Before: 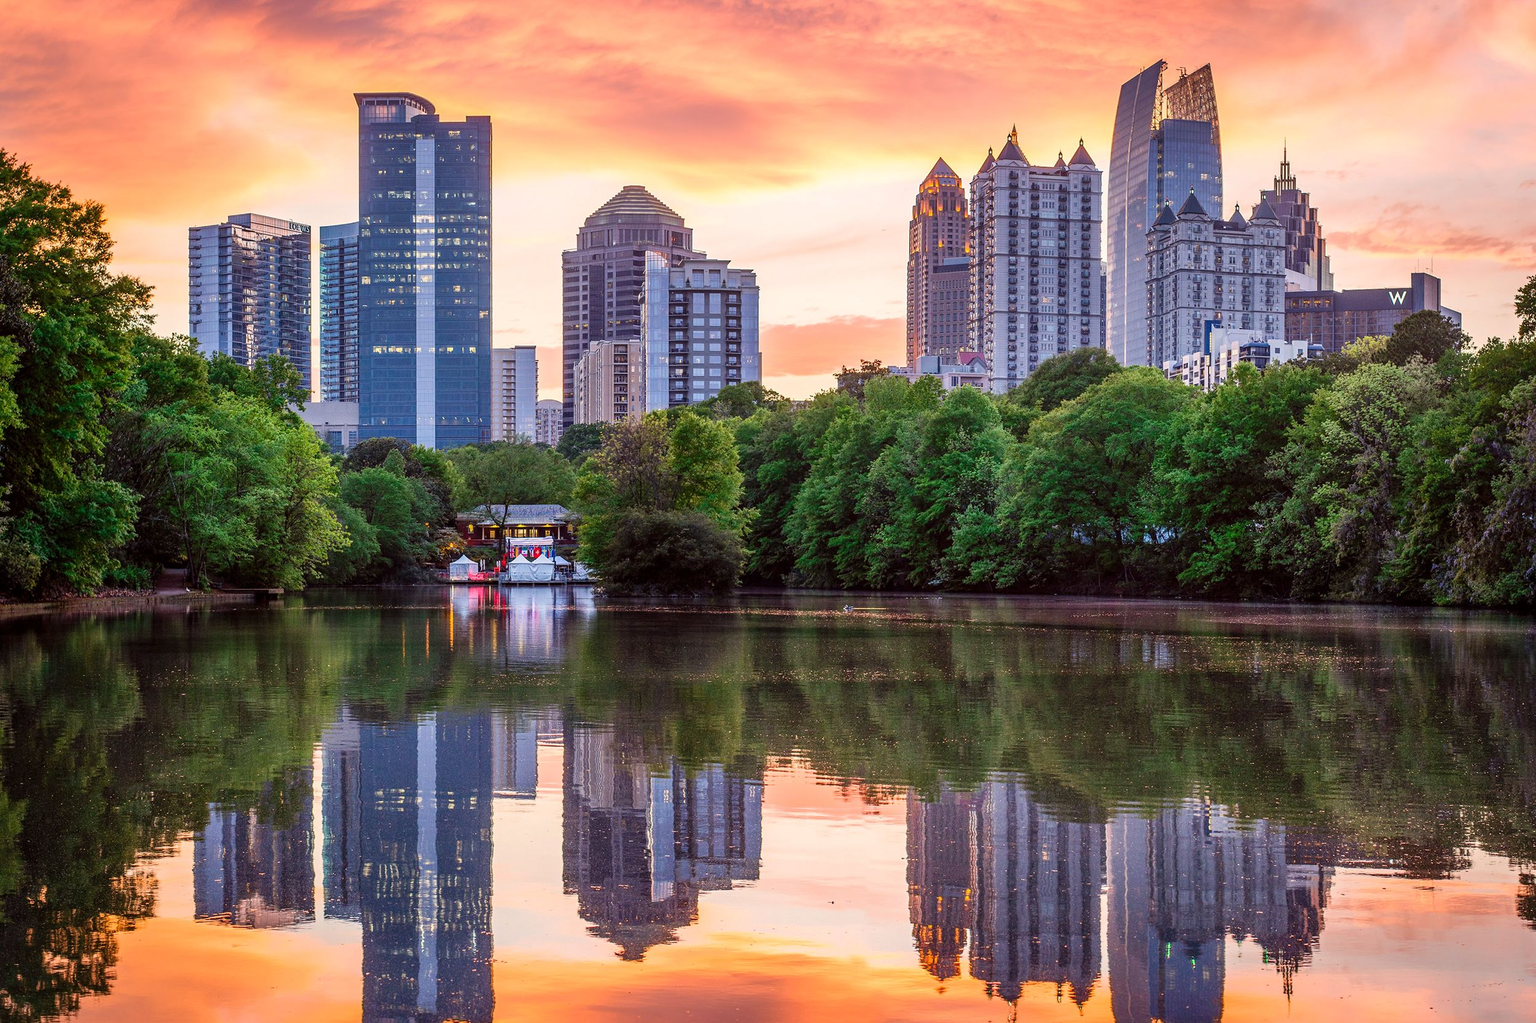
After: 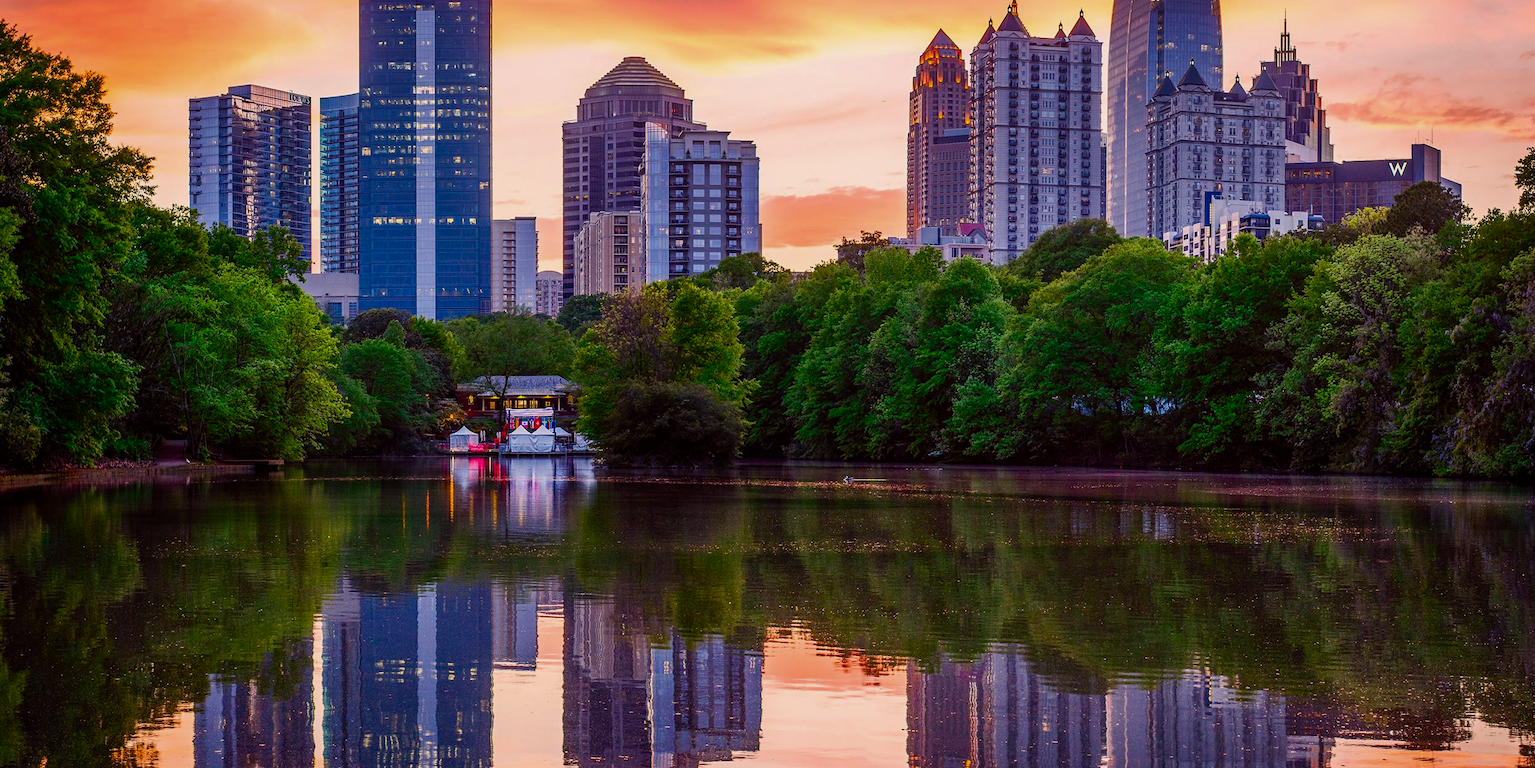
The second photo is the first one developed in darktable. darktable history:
crop and rotate: top 12.65%, bottom 12.189%
color correction: highlights a* 3.52, highlights b* 2.1, saturation 1.19
color balance rgb: shadows lift › chroma 3.061%, shadows lift › hue 278.26°, highlights gain › chroma 0.291%, highlights gain › hue 330.39°, perceptual saturation grading › global saturation 25.074%, perceptual saturation grading › highlights -28.579%, perceptual saturation grading › shadows 34.388%, perceptual brilliance grading › global brilliance 15.028%, perceptual brilliance grading › shadows -35.176%
exposure: black level correction 0, exposure -0.73 EV, compensate highlight preservation false
